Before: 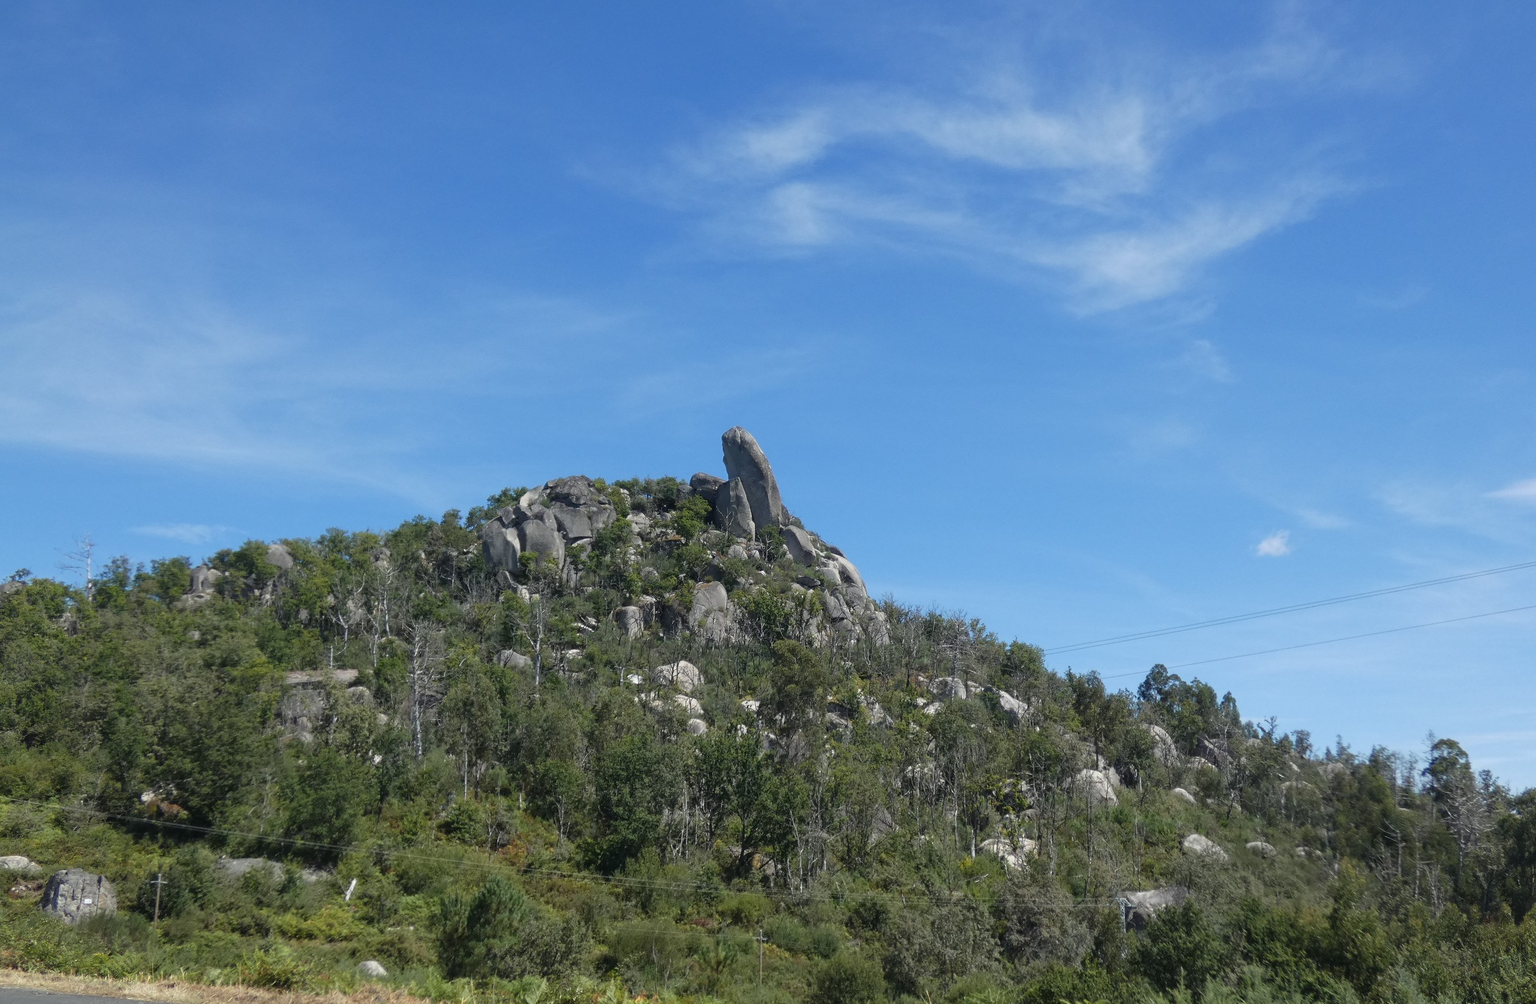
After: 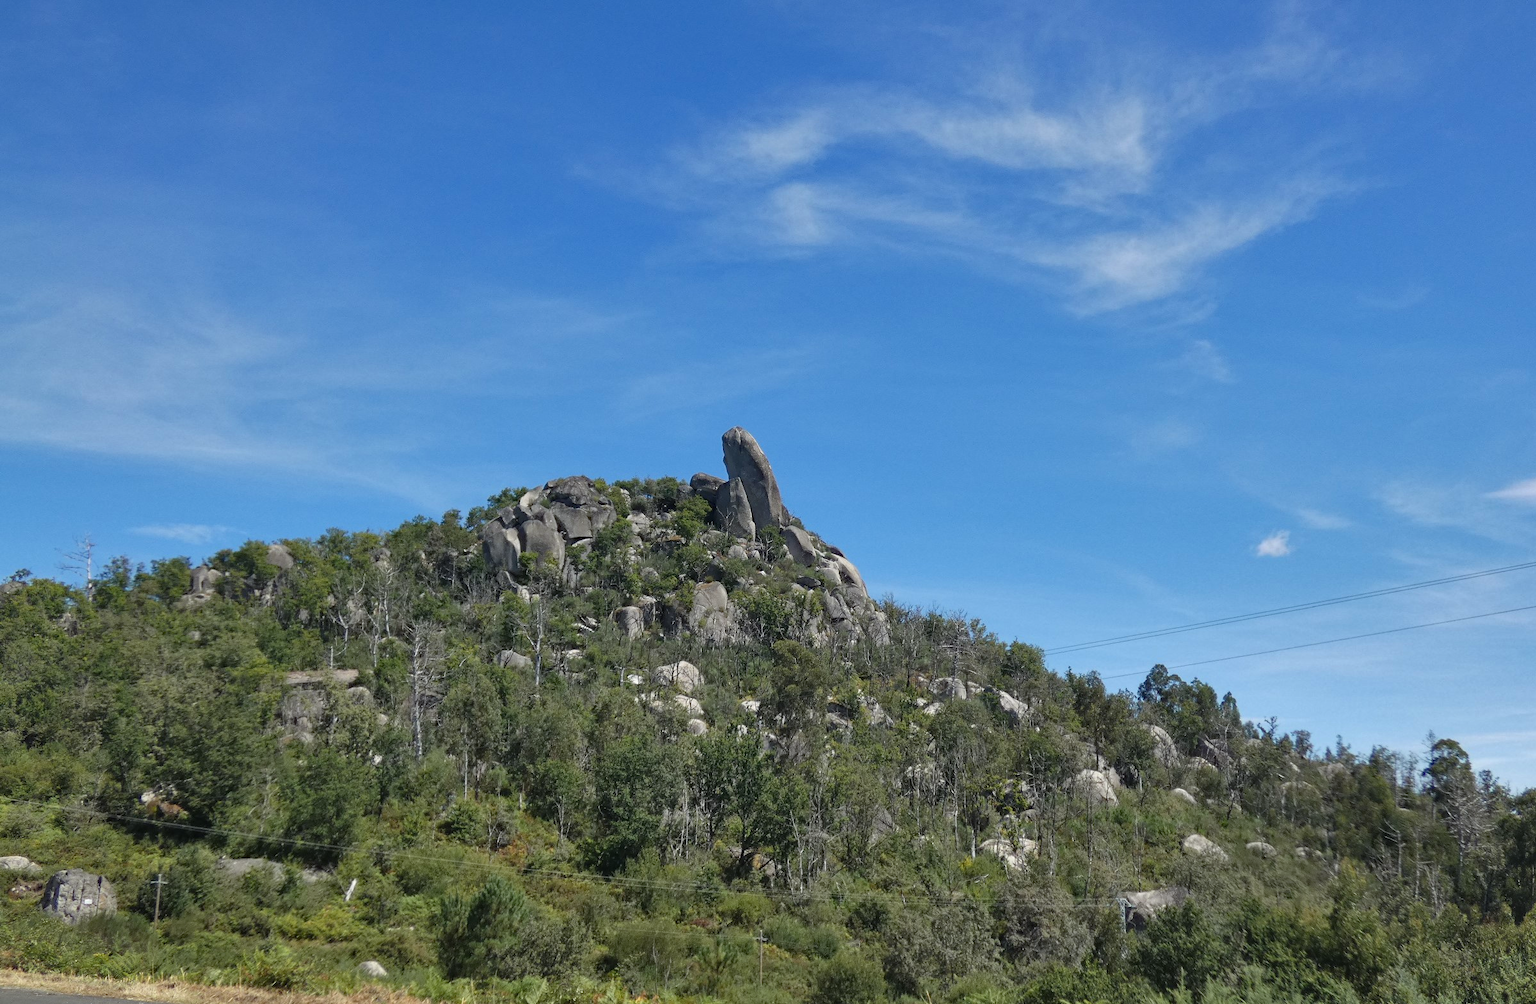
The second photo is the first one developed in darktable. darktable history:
shadows and highlights: soften with gaussian
haze removal: strength 0.29, distance 0.25, compatibility mode true, adaptive false
